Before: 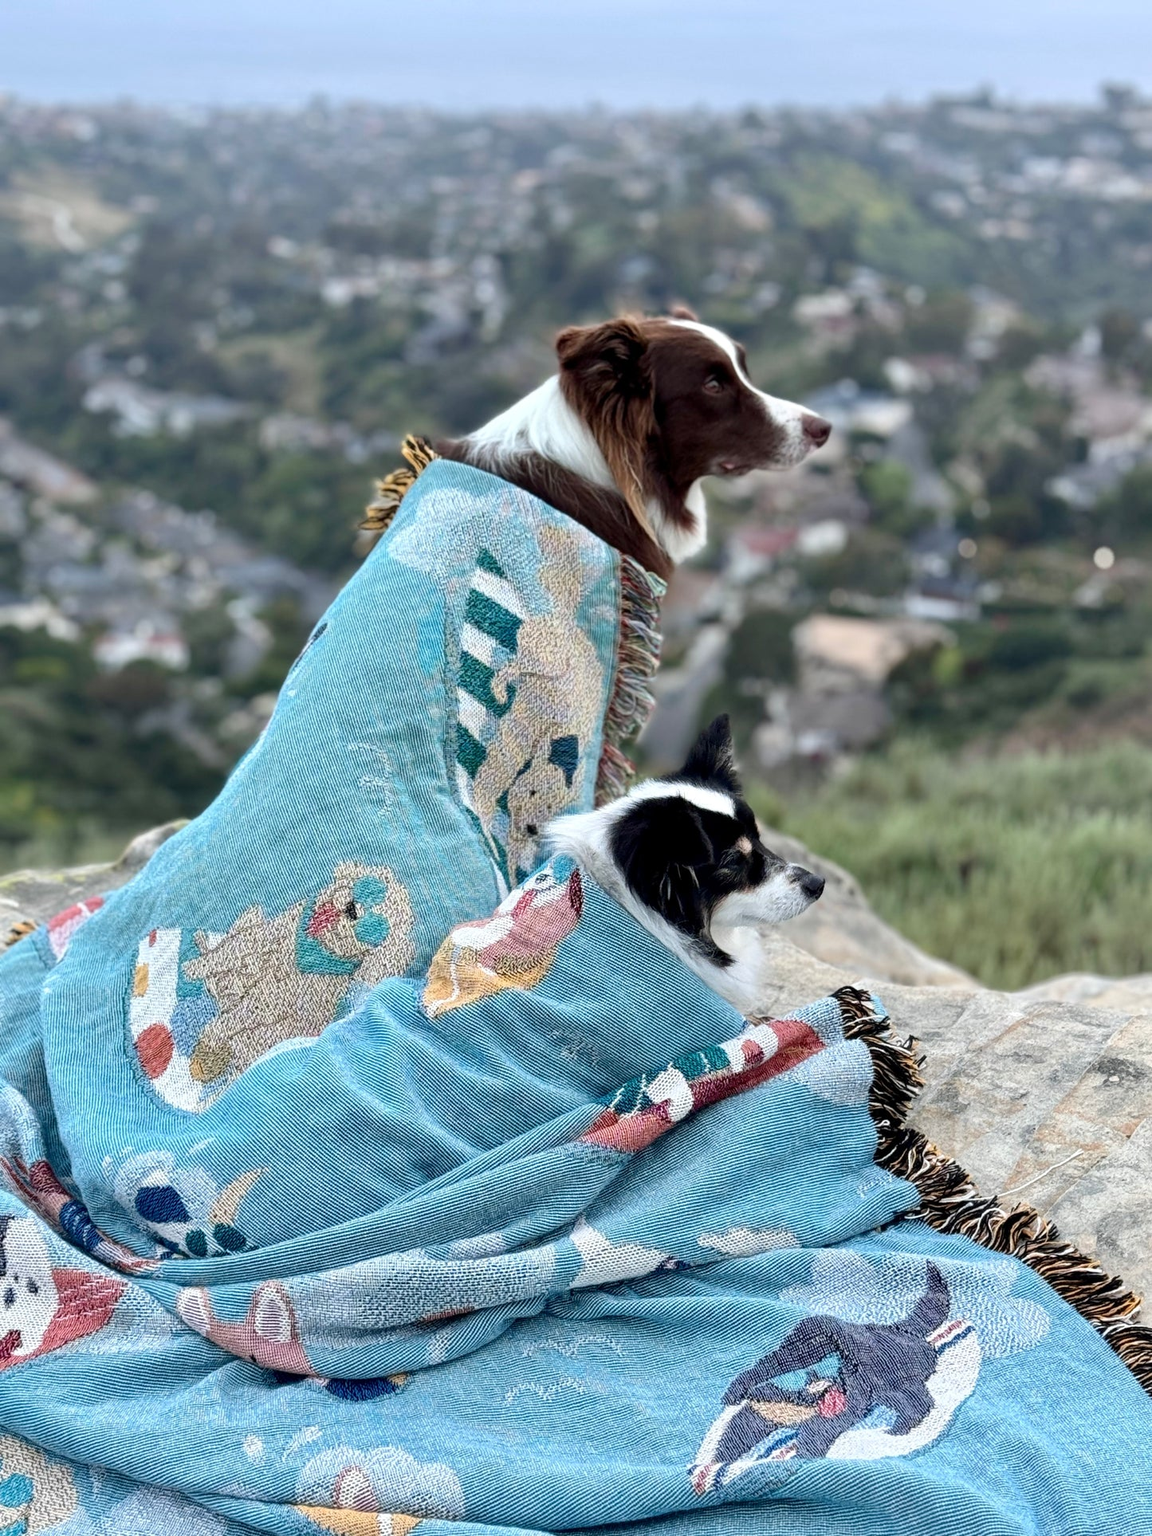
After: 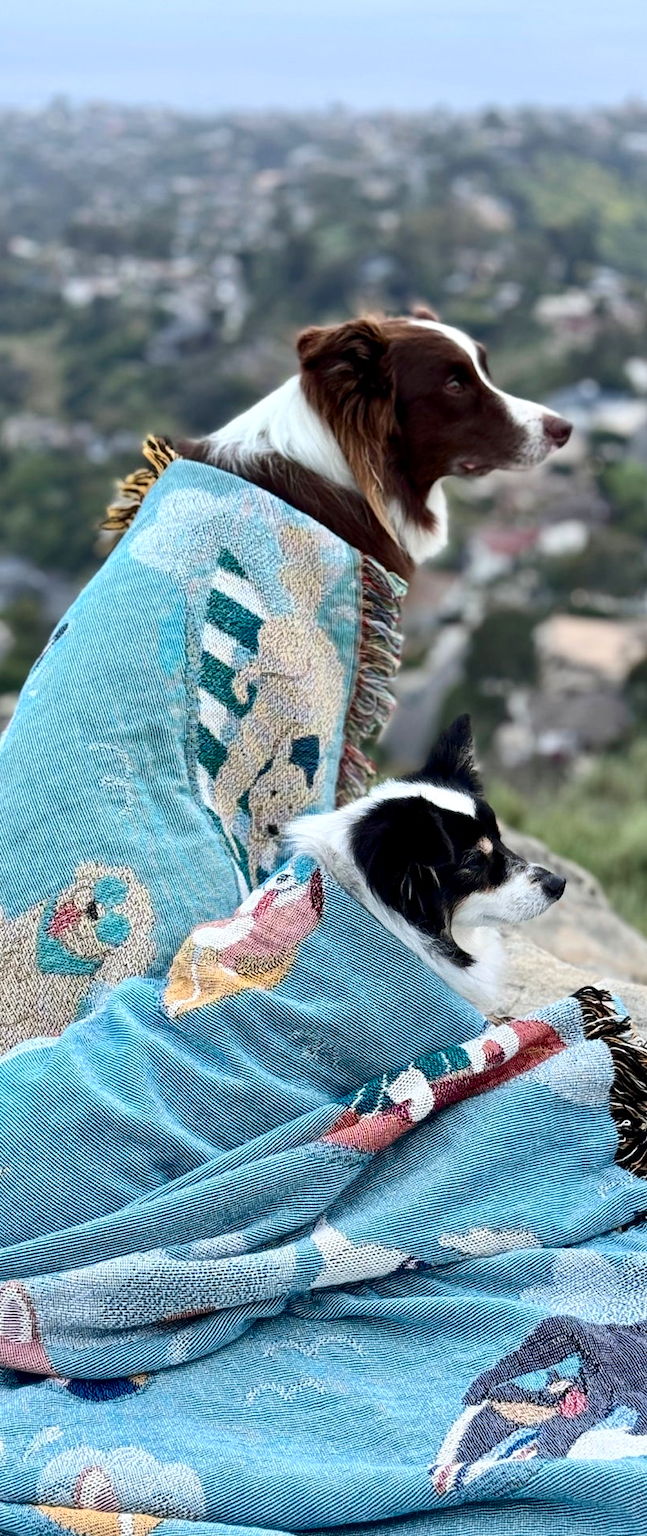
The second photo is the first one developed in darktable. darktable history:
contrast brightness saturation: contrast 0.151, brightness -0.013, saturation 0.096
crop and rotate: left 22.51%, right 21.254%
